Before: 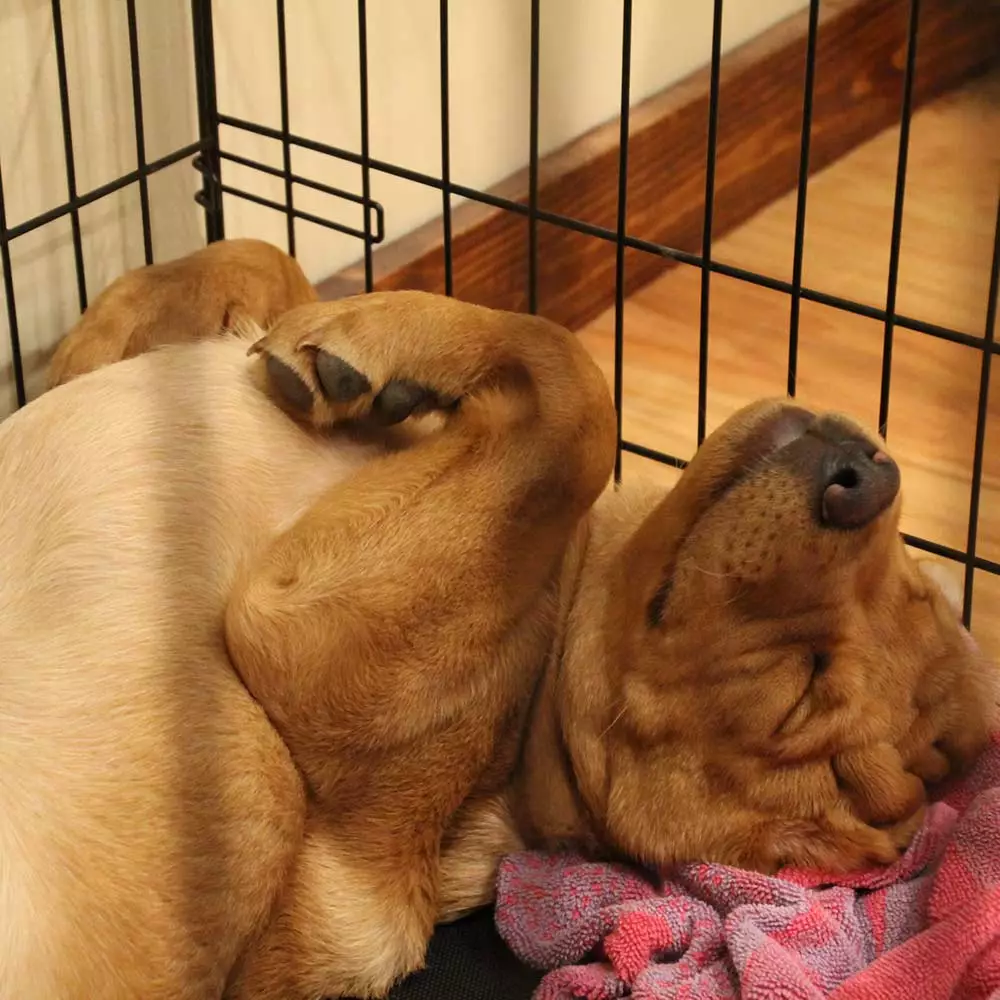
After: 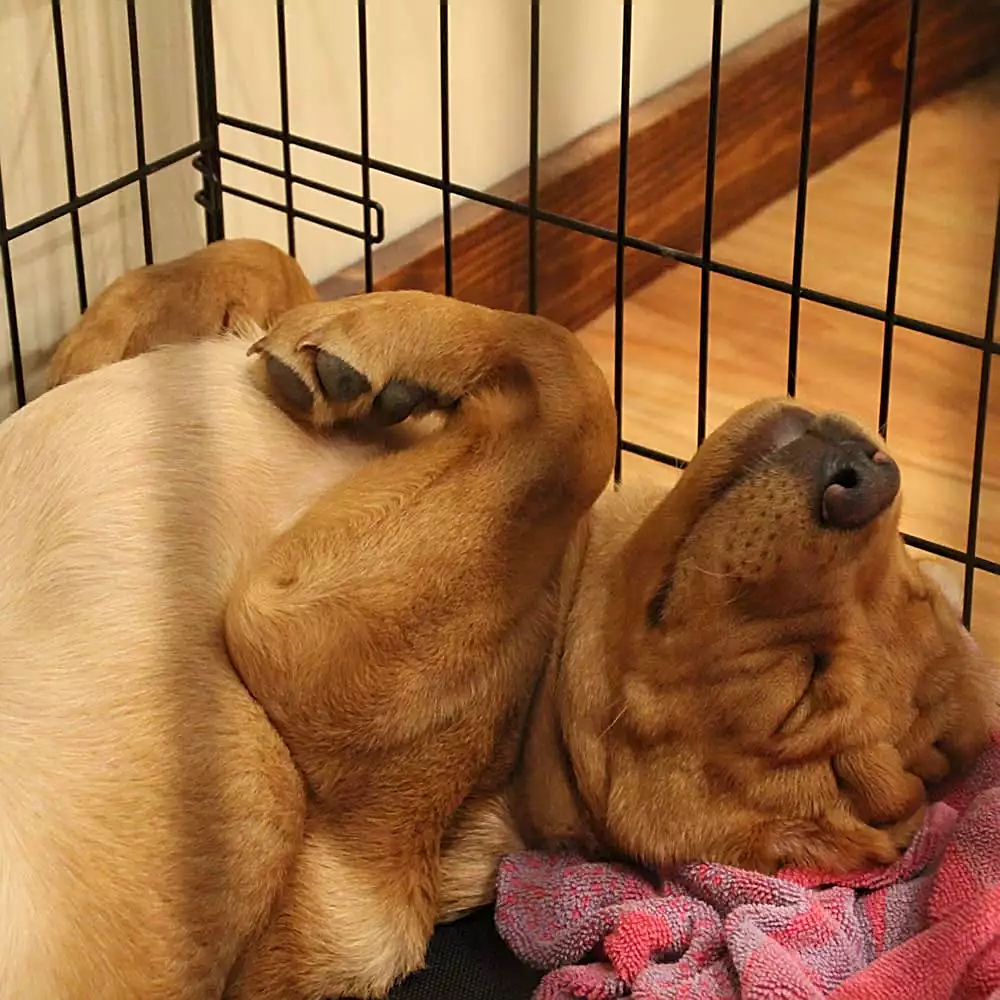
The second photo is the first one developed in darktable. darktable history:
sharpen: amount 0.539
